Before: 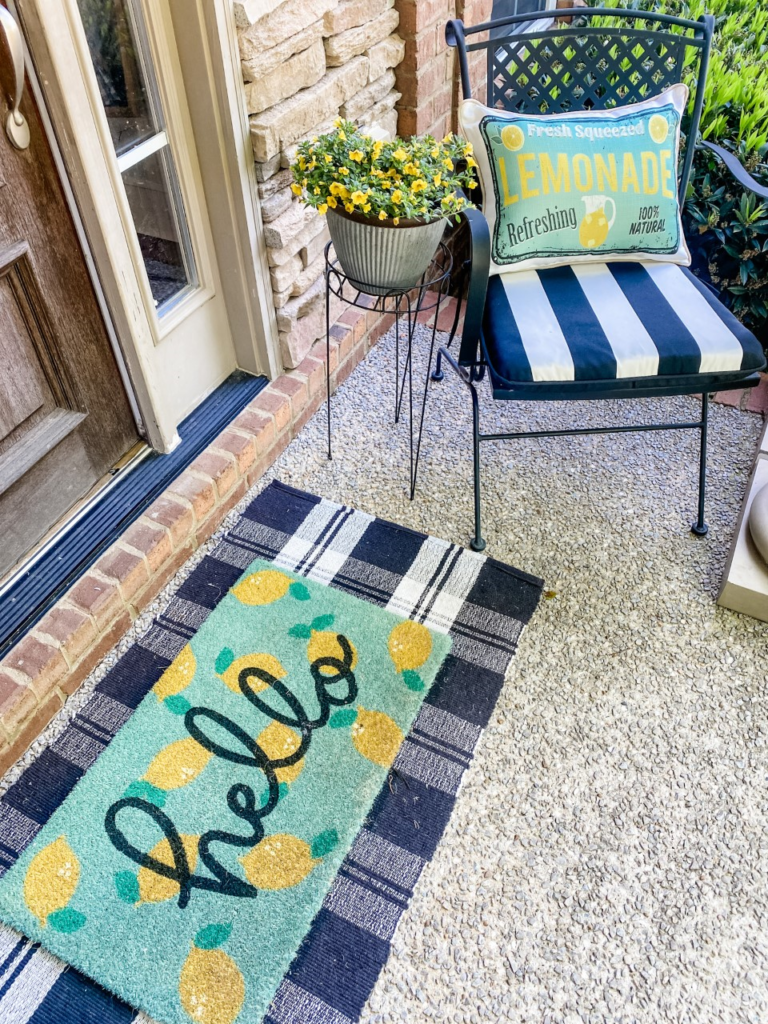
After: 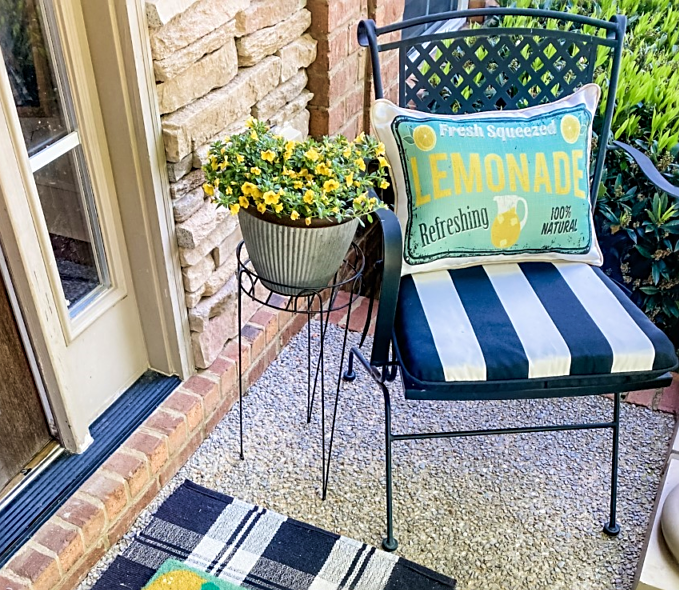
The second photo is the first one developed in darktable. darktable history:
crop and rotate: left 11.532%, bottom 42.338%
velvia: on, module defaults
sharpen: on, module defaults
